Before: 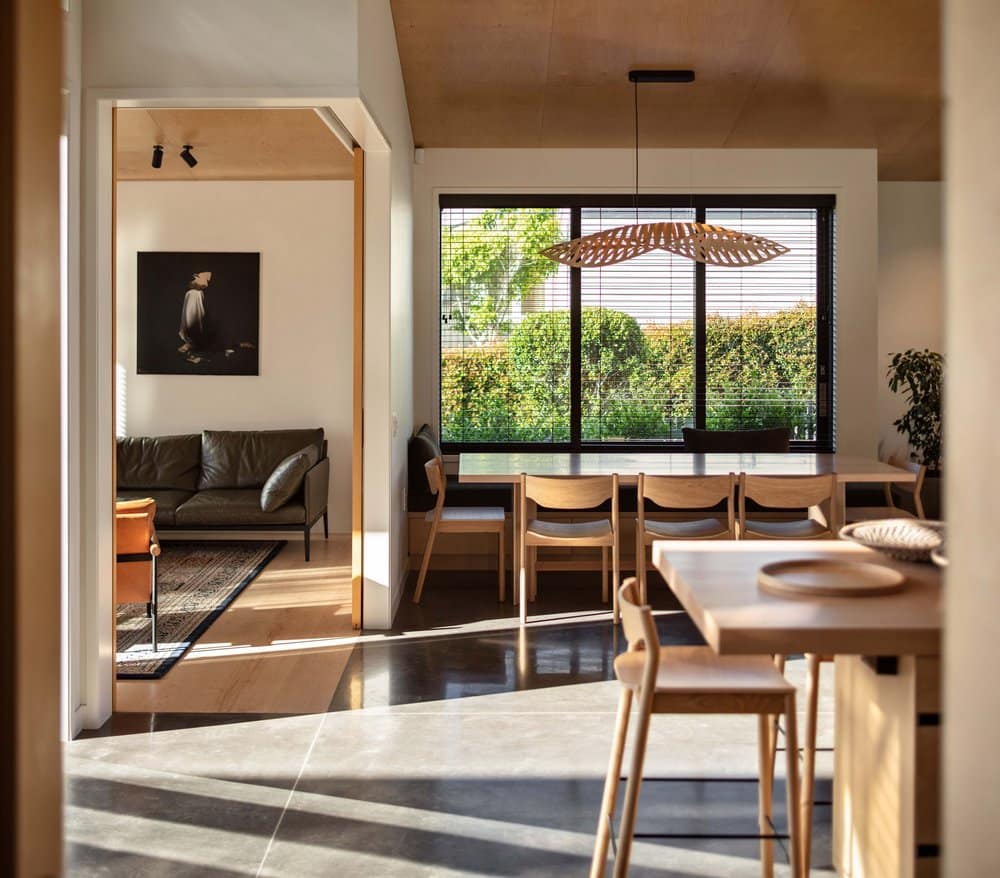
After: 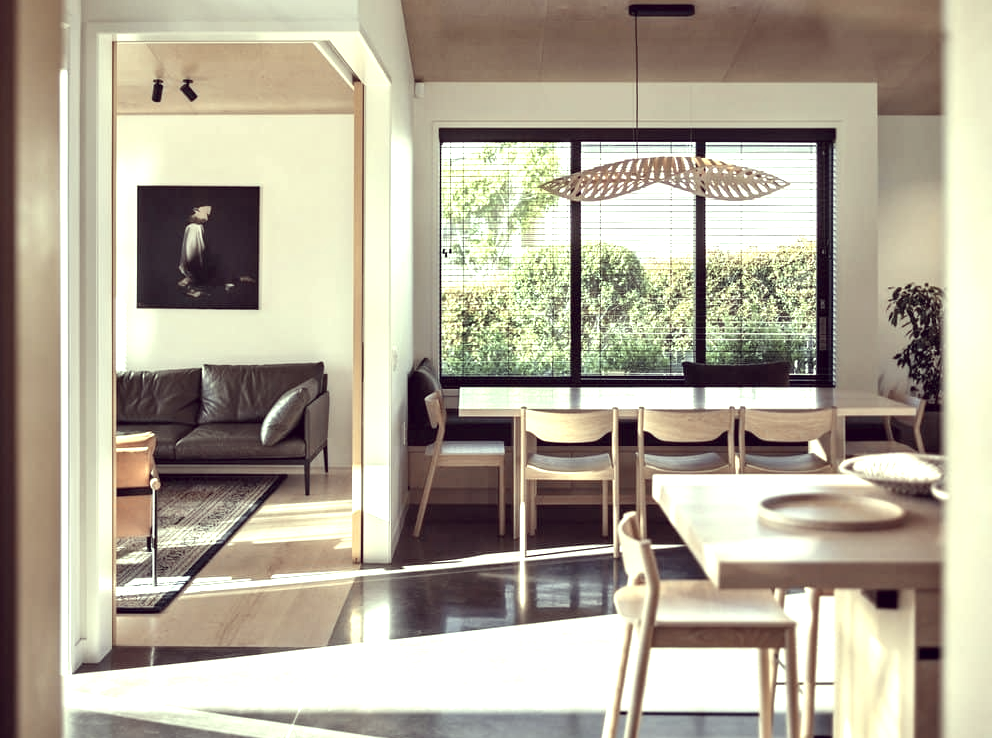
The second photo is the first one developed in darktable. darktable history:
exposure: black level correction 0.001, exposure 1.05 EV, compensate exposure bias true, compensate highlight preservation false
color correction: highlights a* -20.17, highlights b* 20.27, shadows a* 20.03, shadows b* -20.46, saturation 0.43
crop: top 7.625%, bottom 8.027%
